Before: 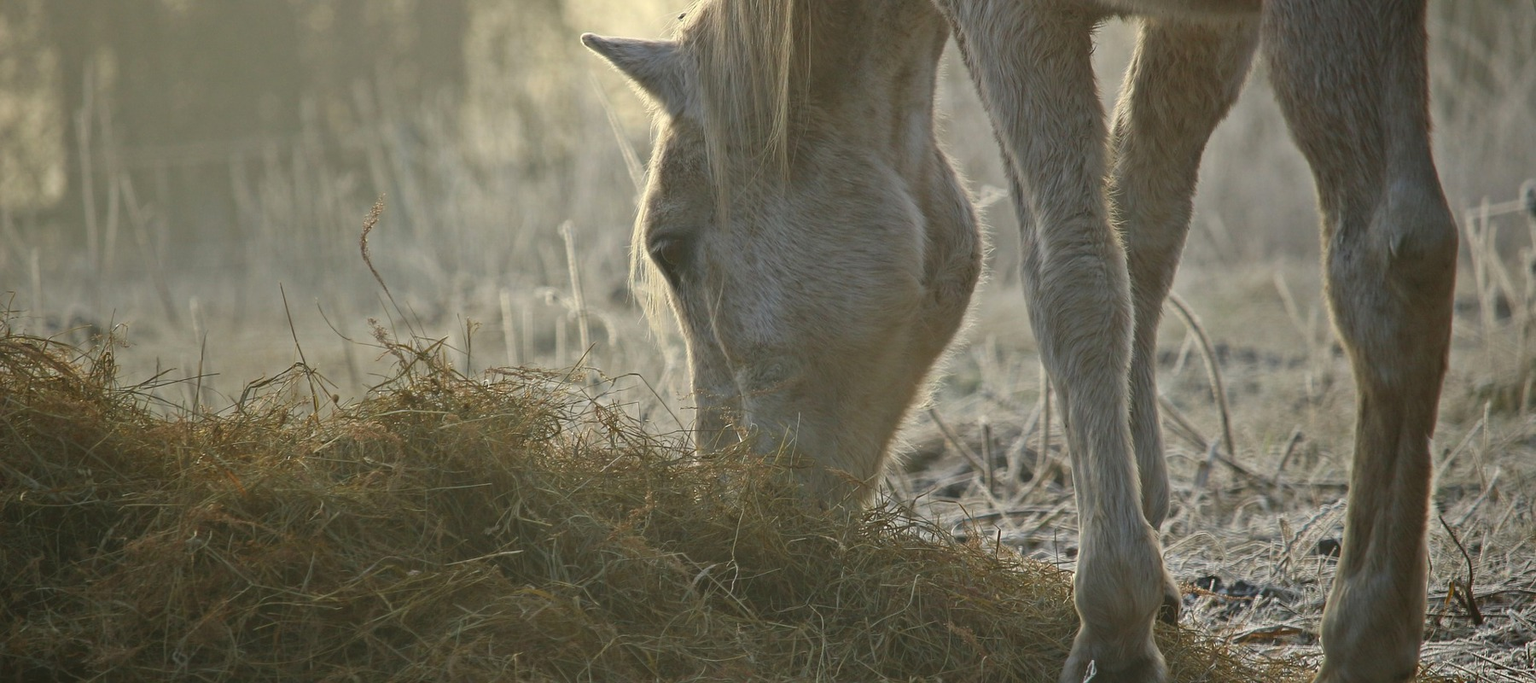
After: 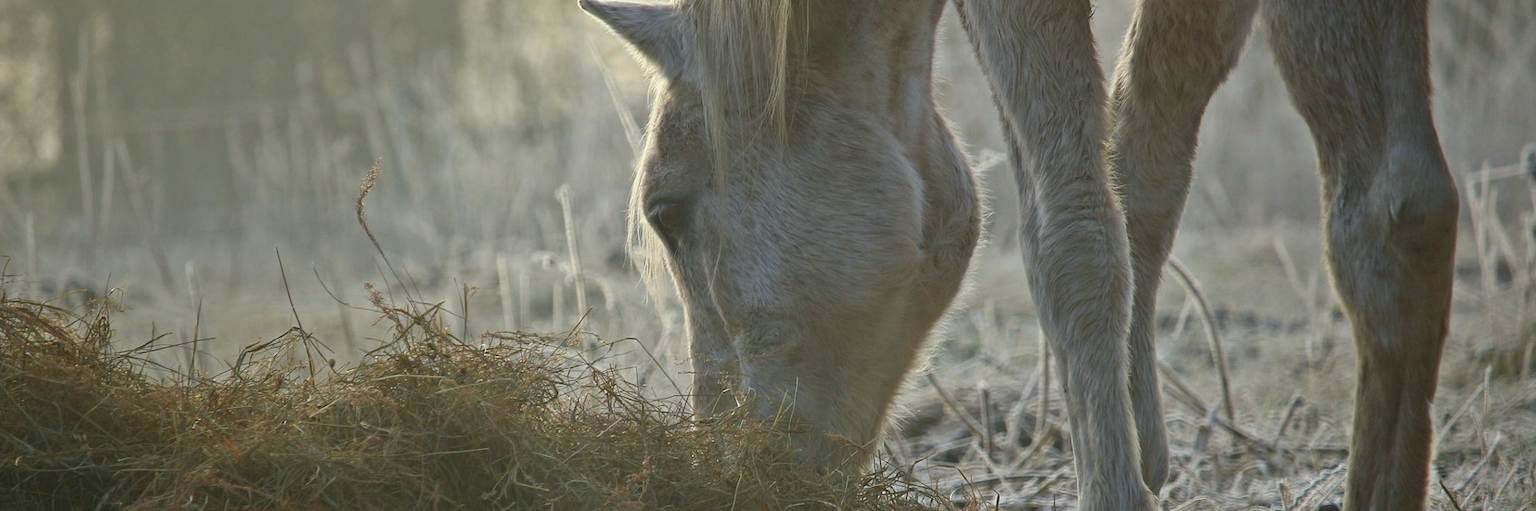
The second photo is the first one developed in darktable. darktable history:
crop: left 0.387%, top 5.469%, bottom 19.809%
white balance: red 0.967, blue 1.049
